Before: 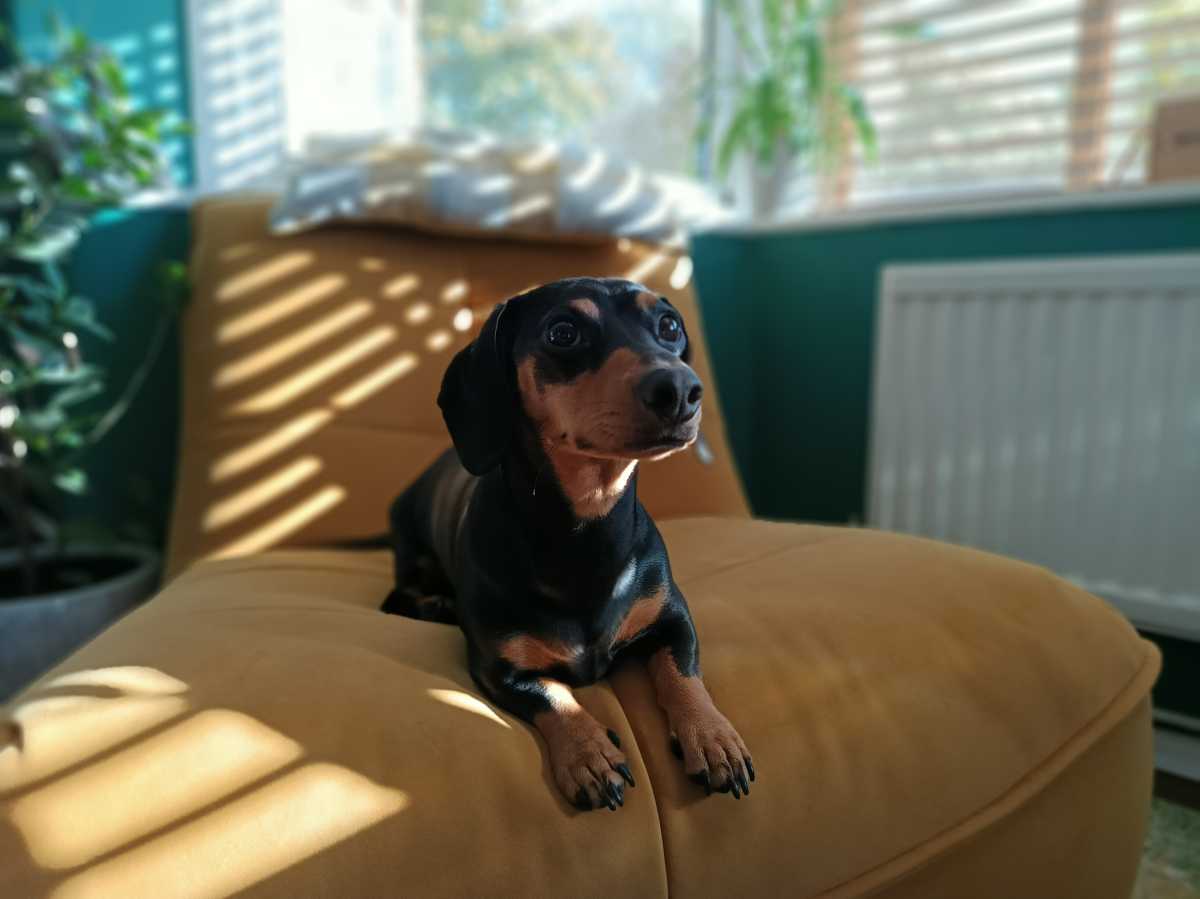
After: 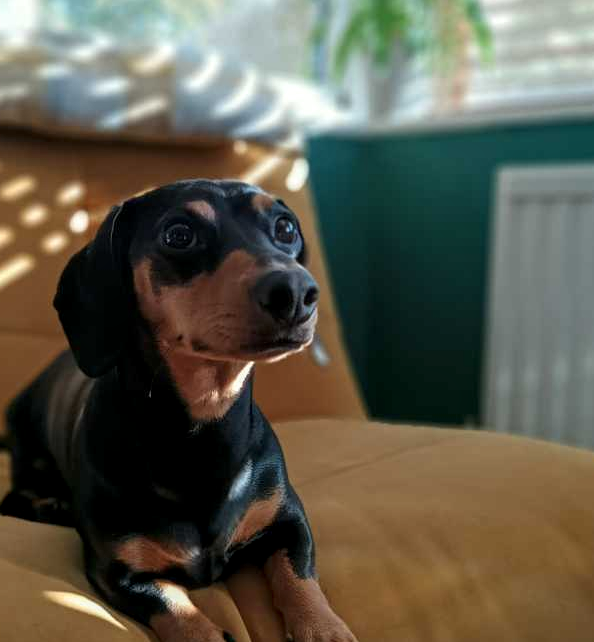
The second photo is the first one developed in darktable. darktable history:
crop: left 32.075%, top 10.976%, right 18.355%, bottom 17.596%
local contrast: on, module defaults
